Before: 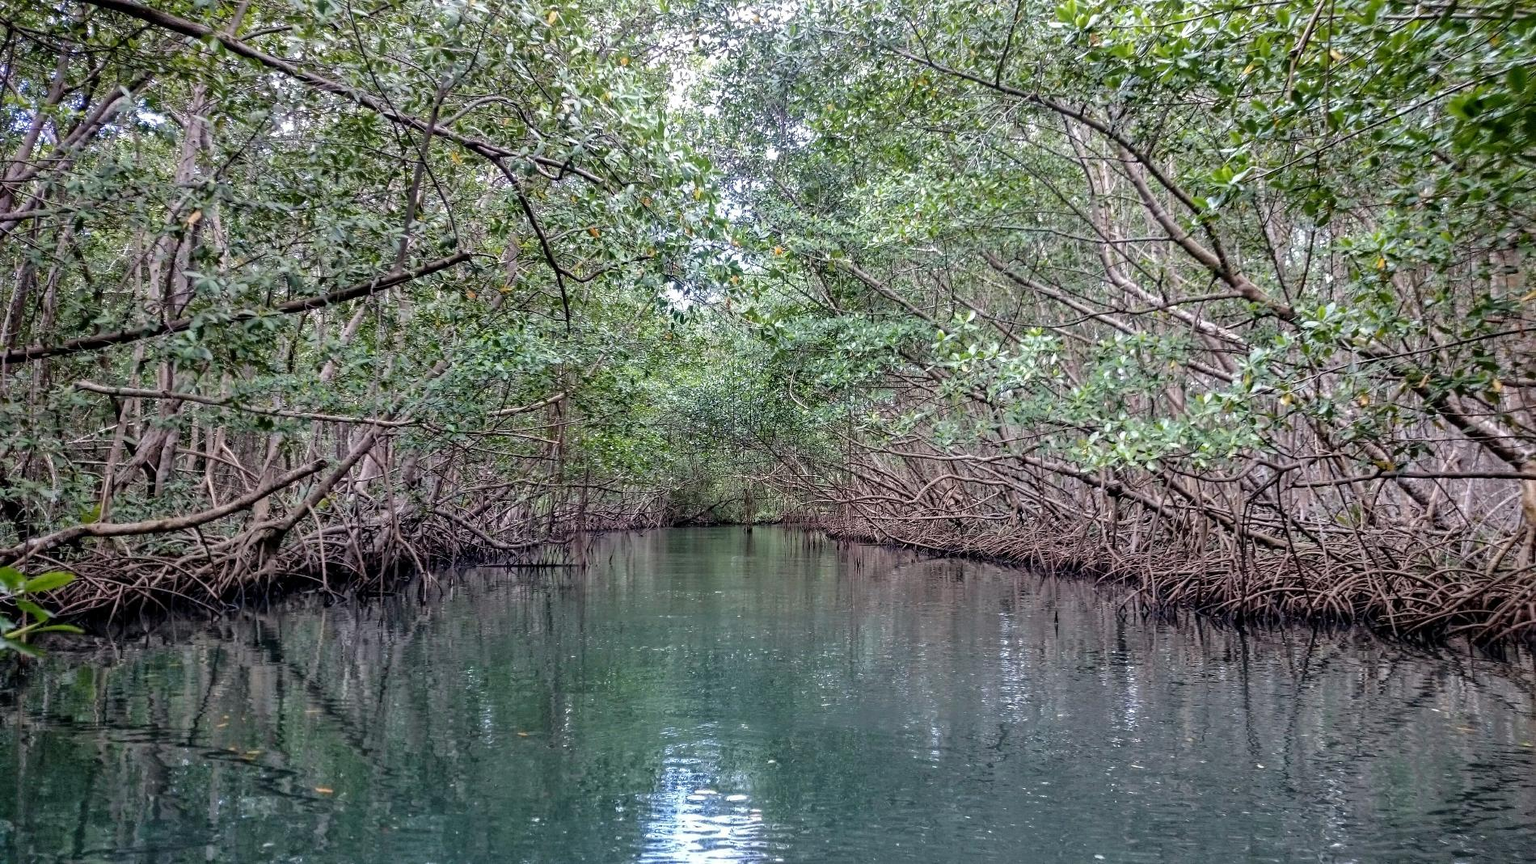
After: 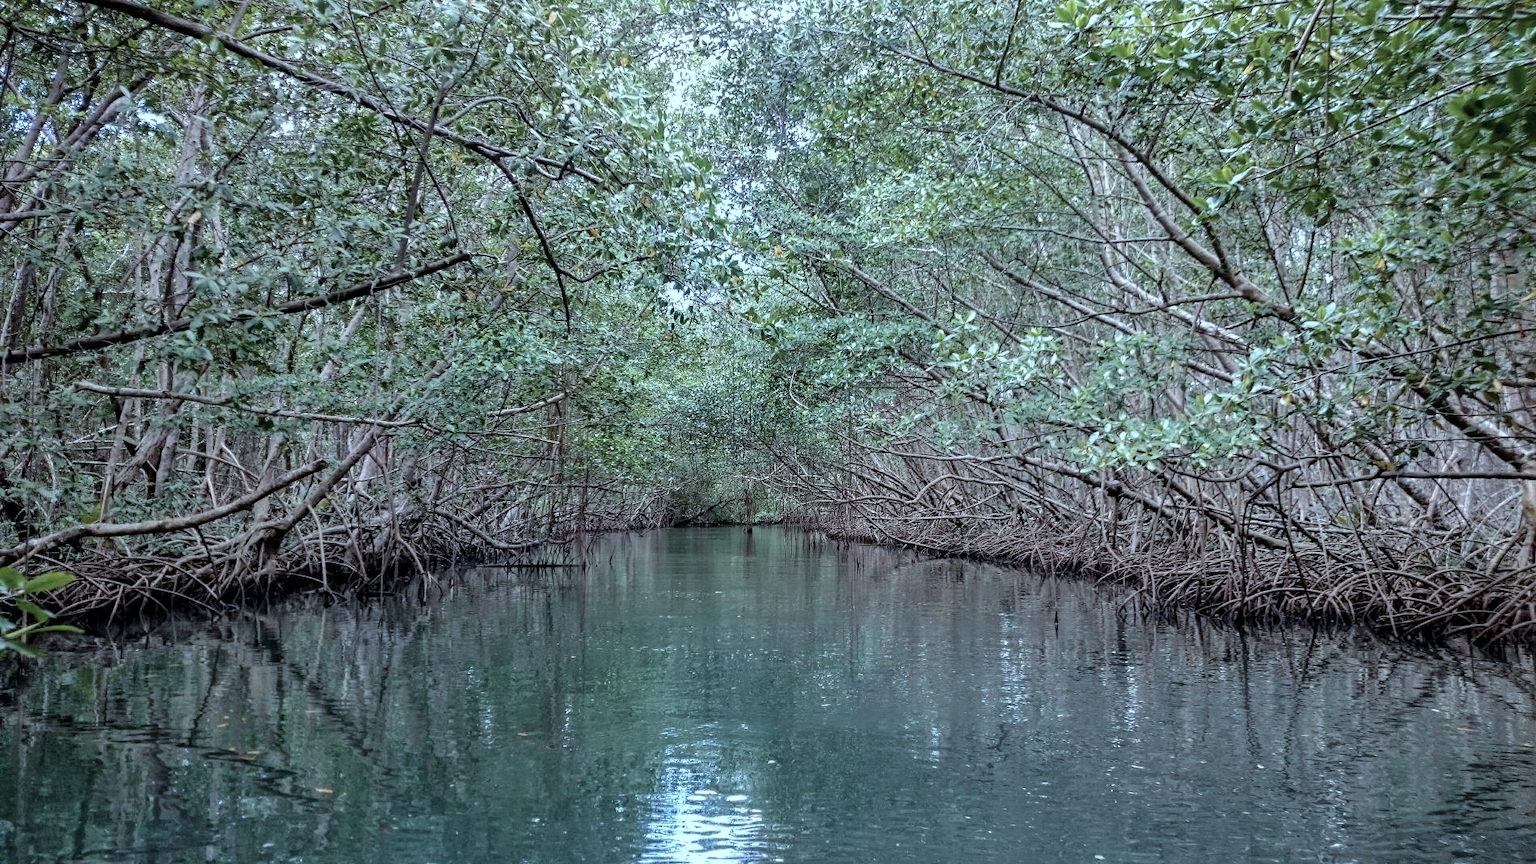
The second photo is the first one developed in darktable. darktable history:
color correction: highlights a* -12.43, highlights b* -17.57, saturation 0.705
